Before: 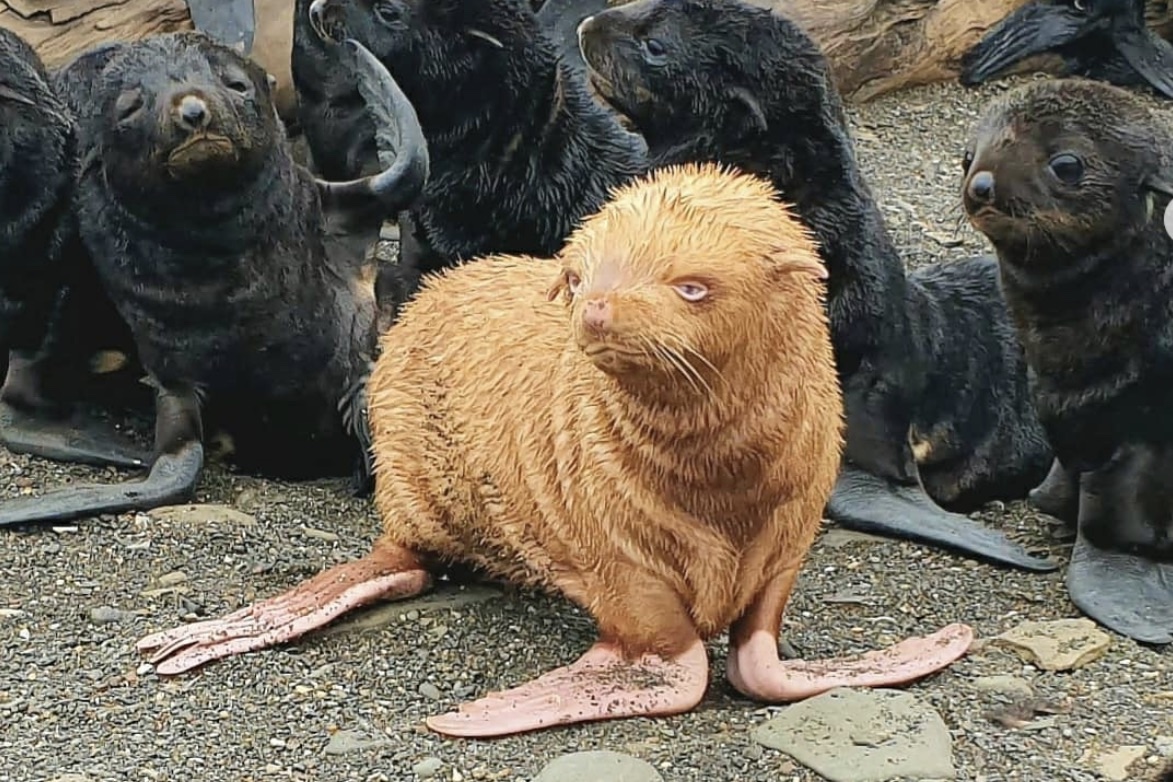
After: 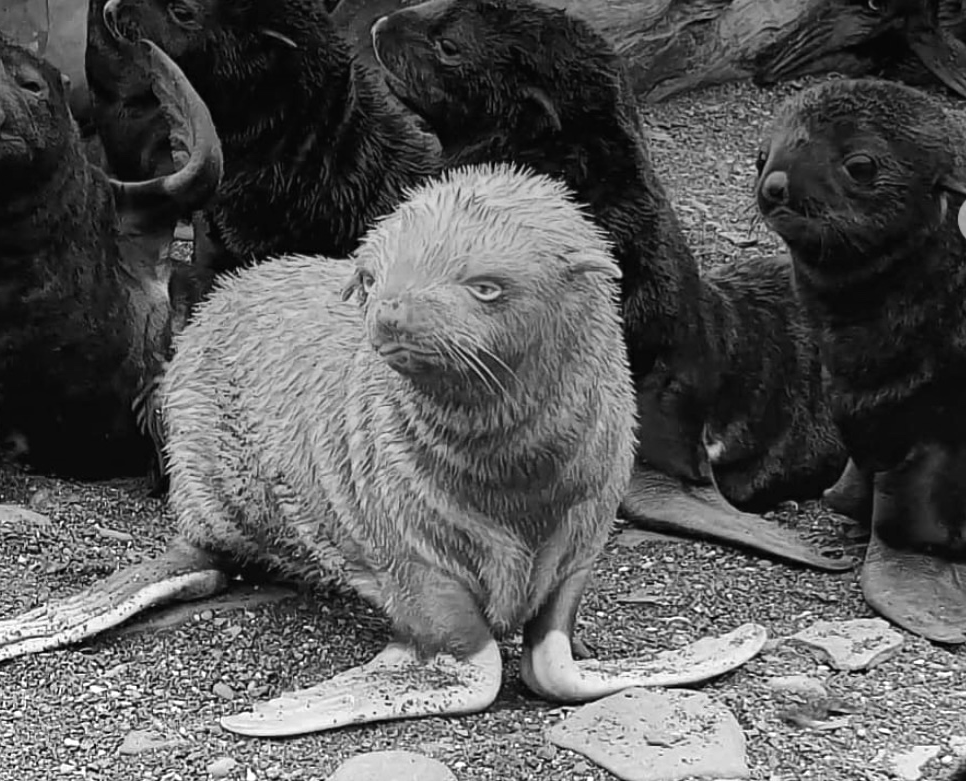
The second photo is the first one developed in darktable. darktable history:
color balance rgb: shadows lift › luminance -20%, power › hue 72.24°, highlights gain › luminance 15%, global offset › hue 171.6°, perceptual saturation grading › global saturation 14.09%, perceptual saturation grading › highlights -25%, perceptual saturation grading › shadows 25%, global vibrance 25%, contrast 10%
monochrome: a -92.57, b 58.91
graduated density: hue 238.83°, saturation 50%
crop: left 17.582%, bottom 0.031%
